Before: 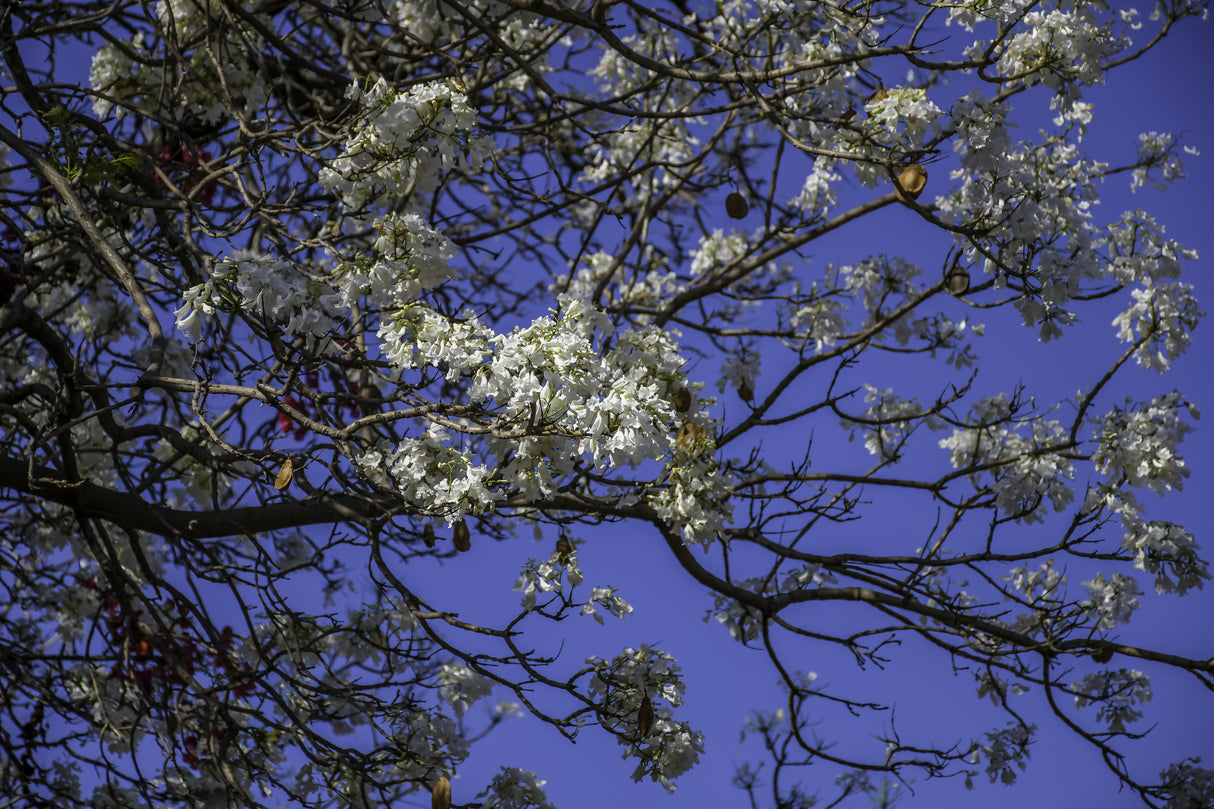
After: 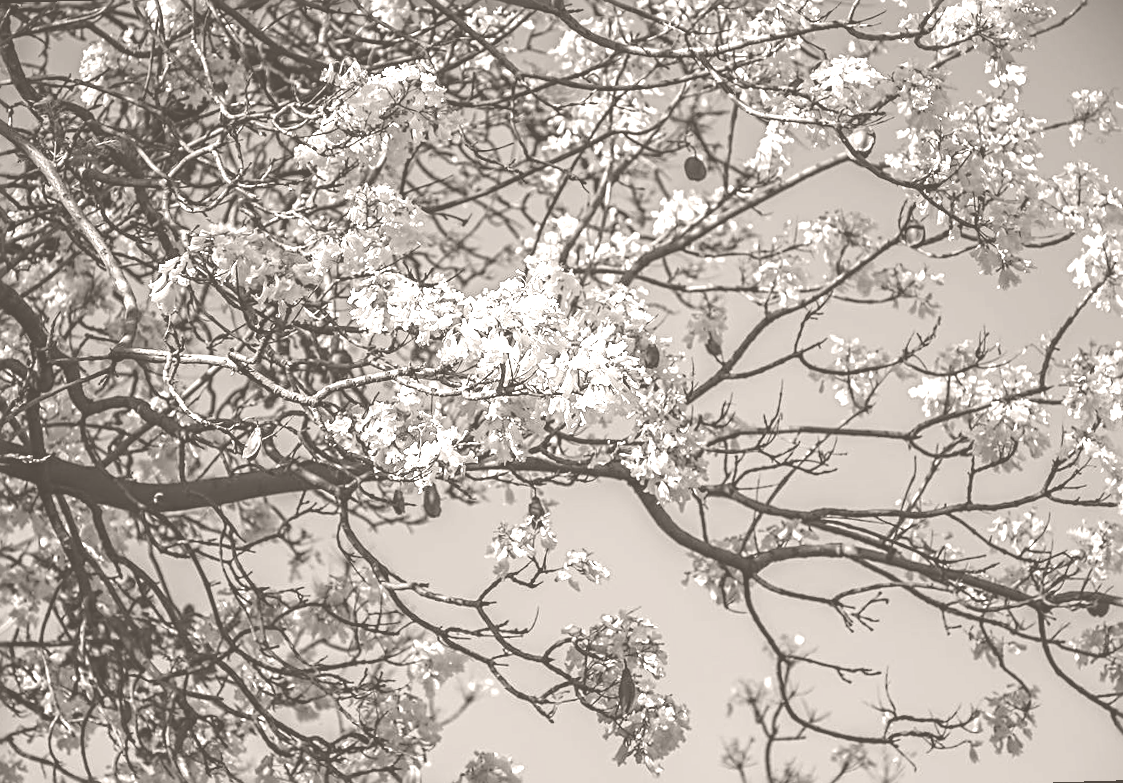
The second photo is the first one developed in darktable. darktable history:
colorize: hue 34.49°, saturation 35.33%, source mix 100%, lightness 55%, version 1
levels: levels [0, 0.394, 0.787]
rotate and perspective: rotation -1.68°, lens shift (vertical) -0.146, crop left 0.049, crop right 0.912, crop top 0.032, crop bottom 0.96
color calibration: x 0.342, y 0.356, temperature 5122 K
sharpen: radius 2.767
